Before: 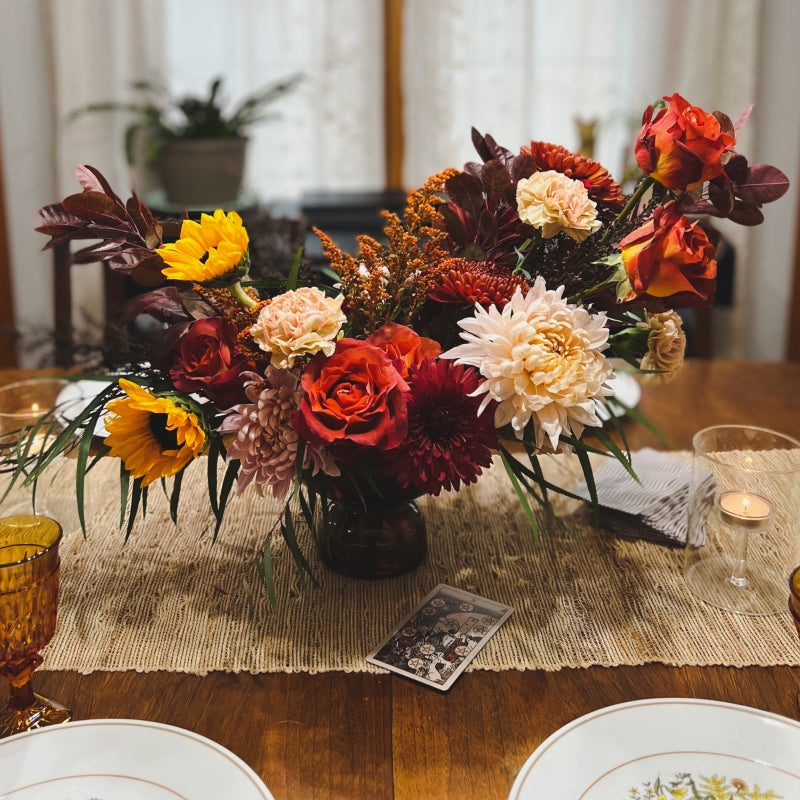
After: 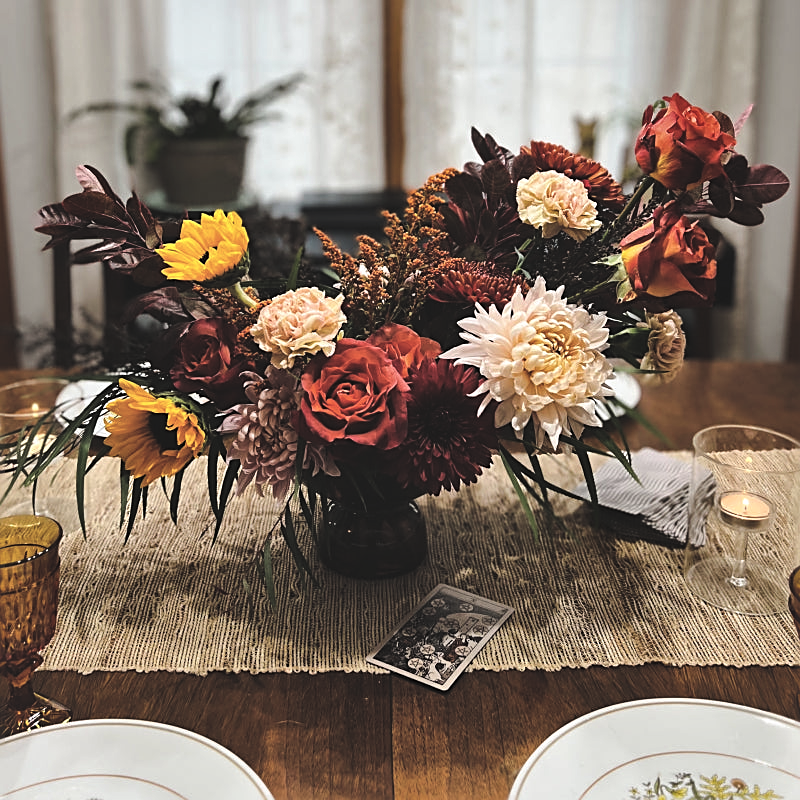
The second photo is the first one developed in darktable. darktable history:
levels: mode automatic, black 0.023%, white 99.97%, levels [0.062, 0.494, 0.925]
local contrast: mode bilateral grid, contrast 25, coarseness 60, detail 151%, midtone range 0.2
sharpen: on, module defaults
exposure: black level correction -0.041, exposure 0.064 EV, compensate highlight preservation false
